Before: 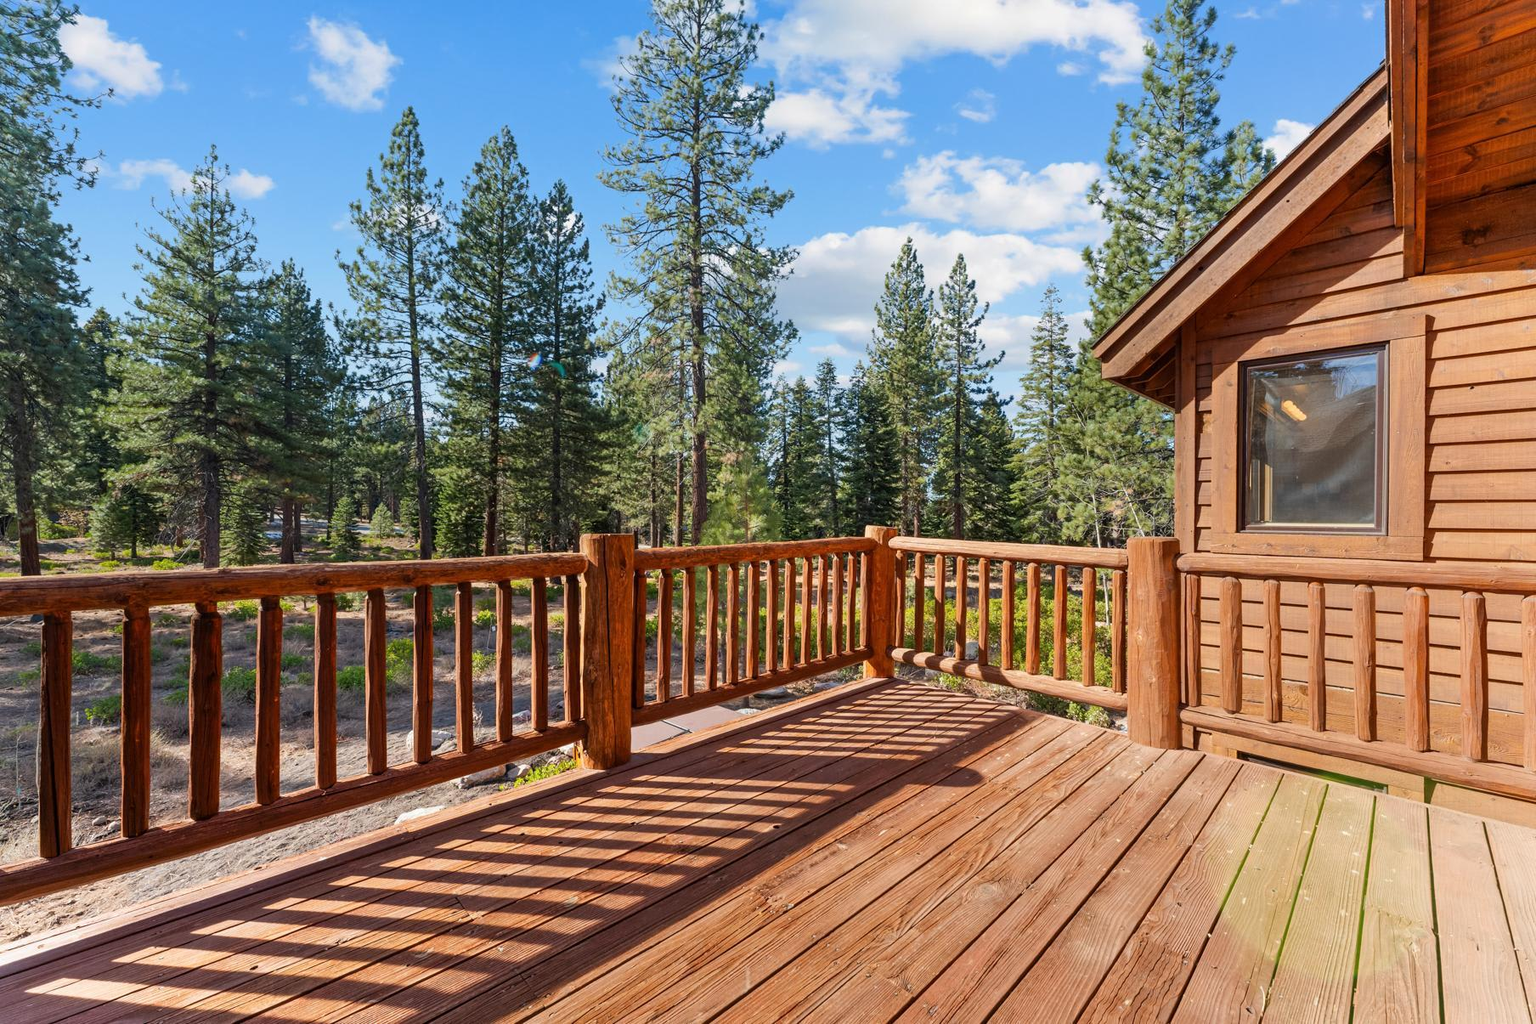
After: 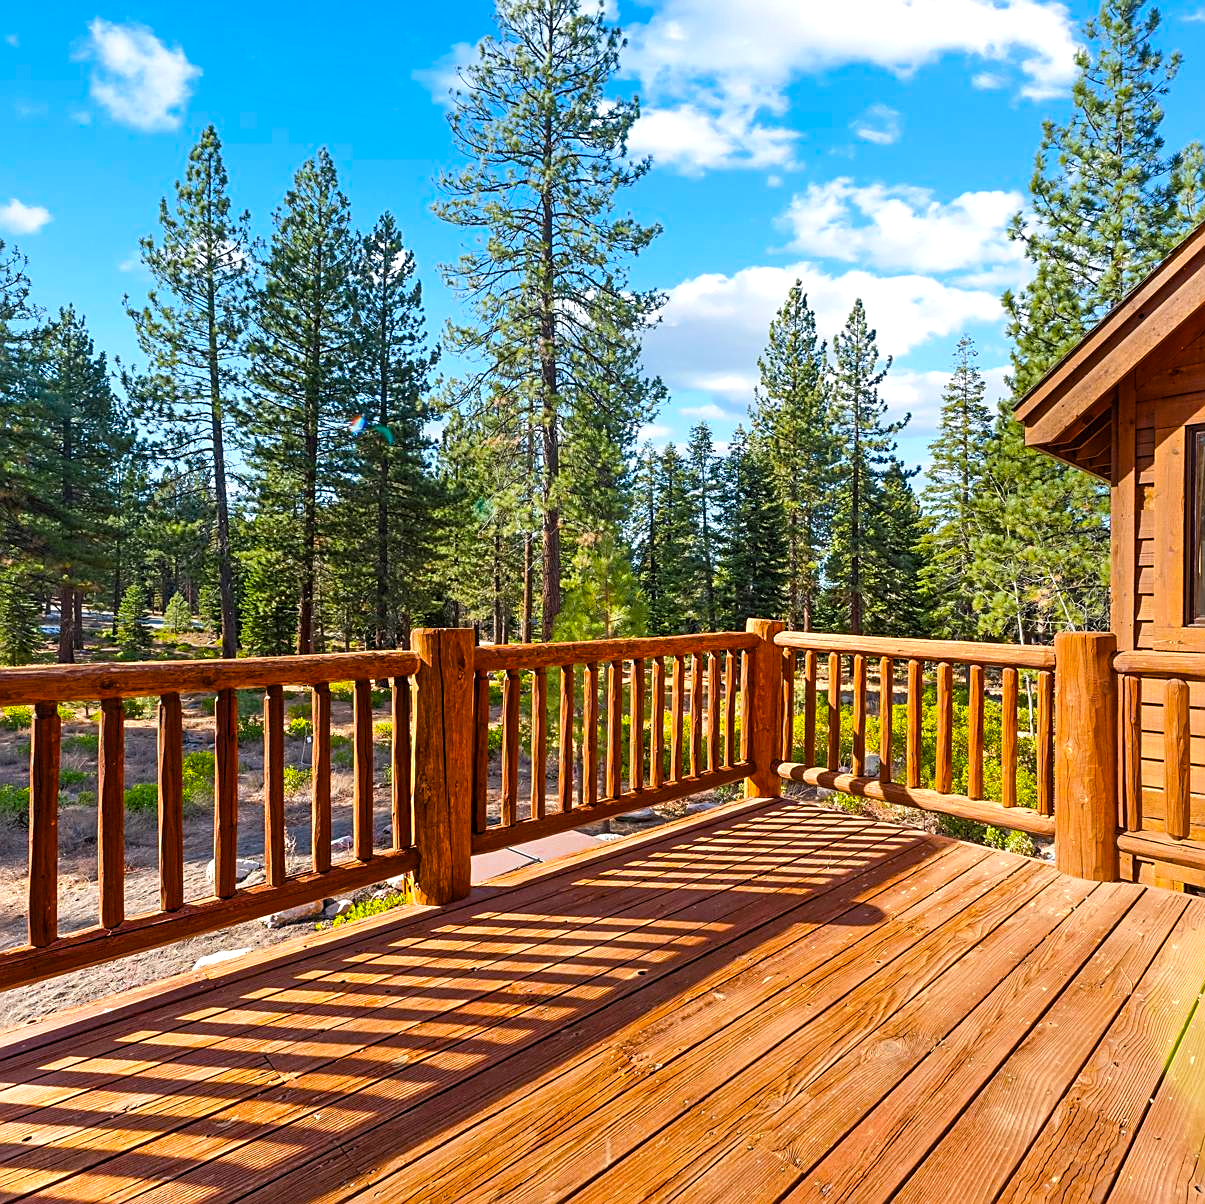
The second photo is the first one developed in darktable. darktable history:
sharpen: on, module defaults
color balance rgb: perceptual saturation grading › global saturation 36%, perceptual brilliance grading › global brilliance 10%, global vibrance 20%
crop and rotate: left 15.055%, right 18.278%
